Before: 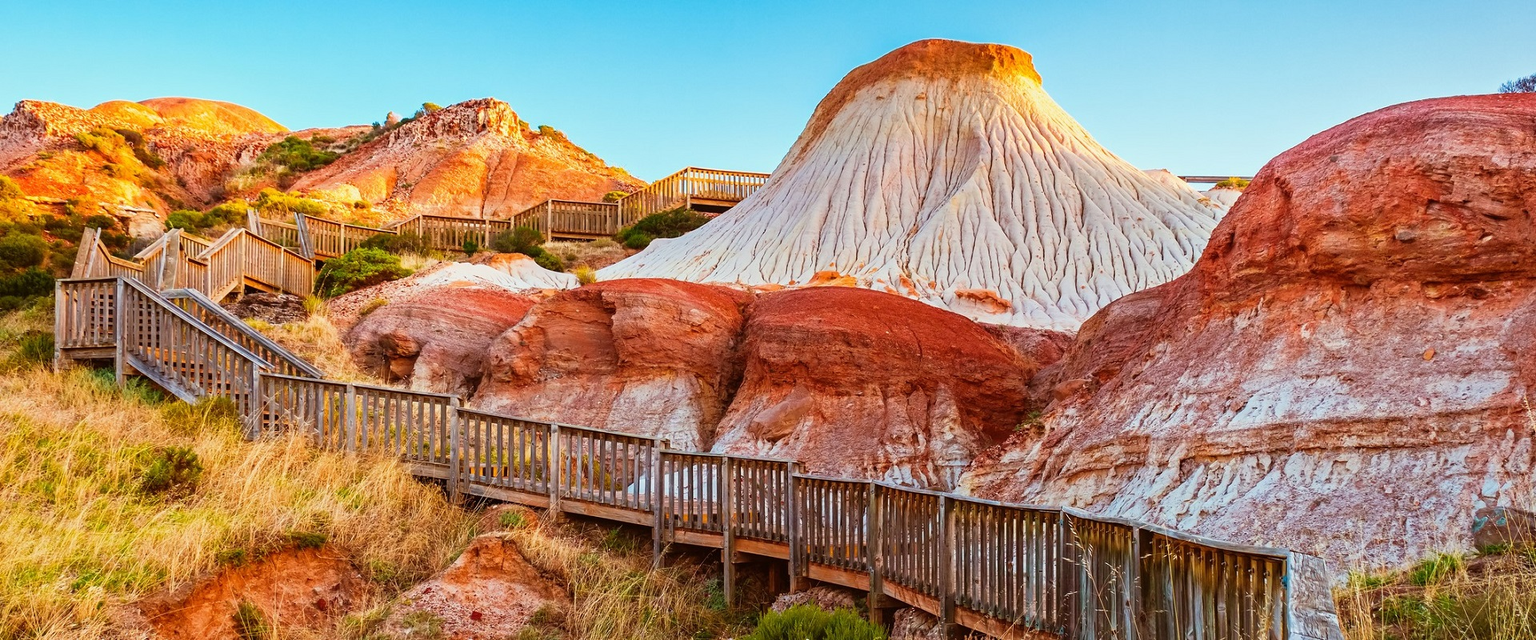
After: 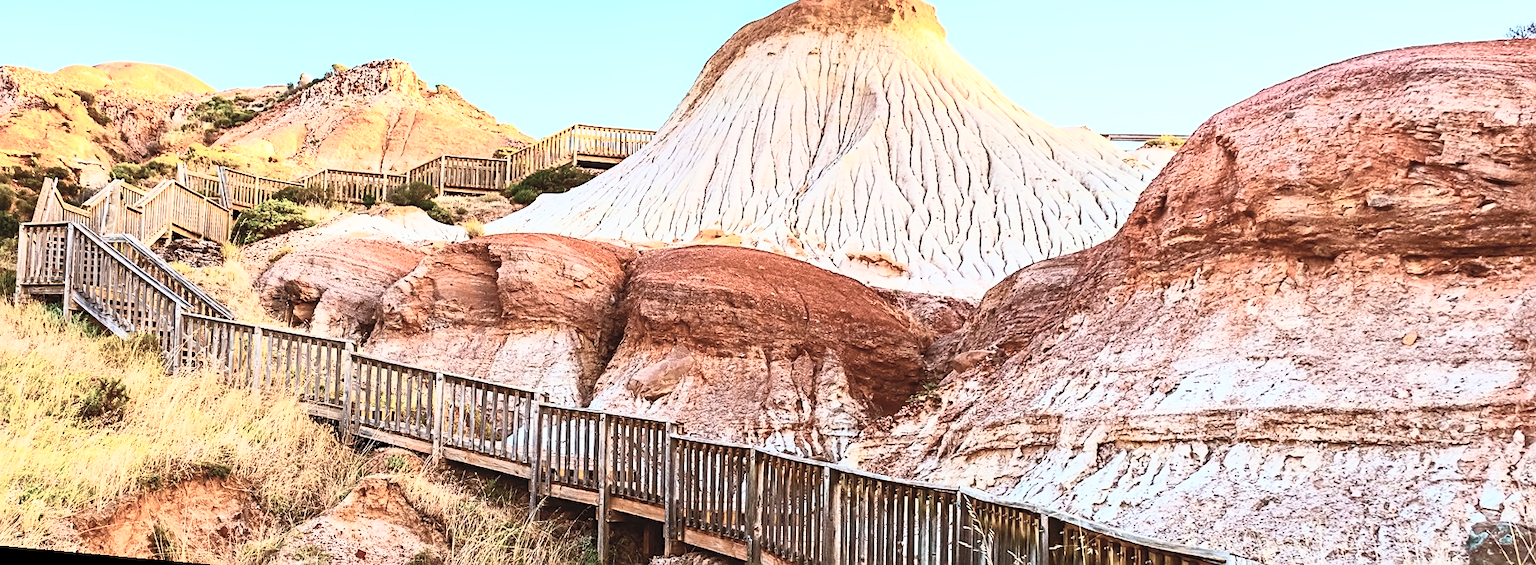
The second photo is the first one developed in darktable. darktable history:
contrast brightness saturation: contrast 0.57, brightness 0.57, saturation -0.34
rotate and perspective: rotation 1.69°, lens shift (vertical) -0.023, lens shift (horizontal) -0.291, crop left 0.025, crop right 0.988, crop top 0.092, crop bottom 0.842
sharpen: on, module defaults
